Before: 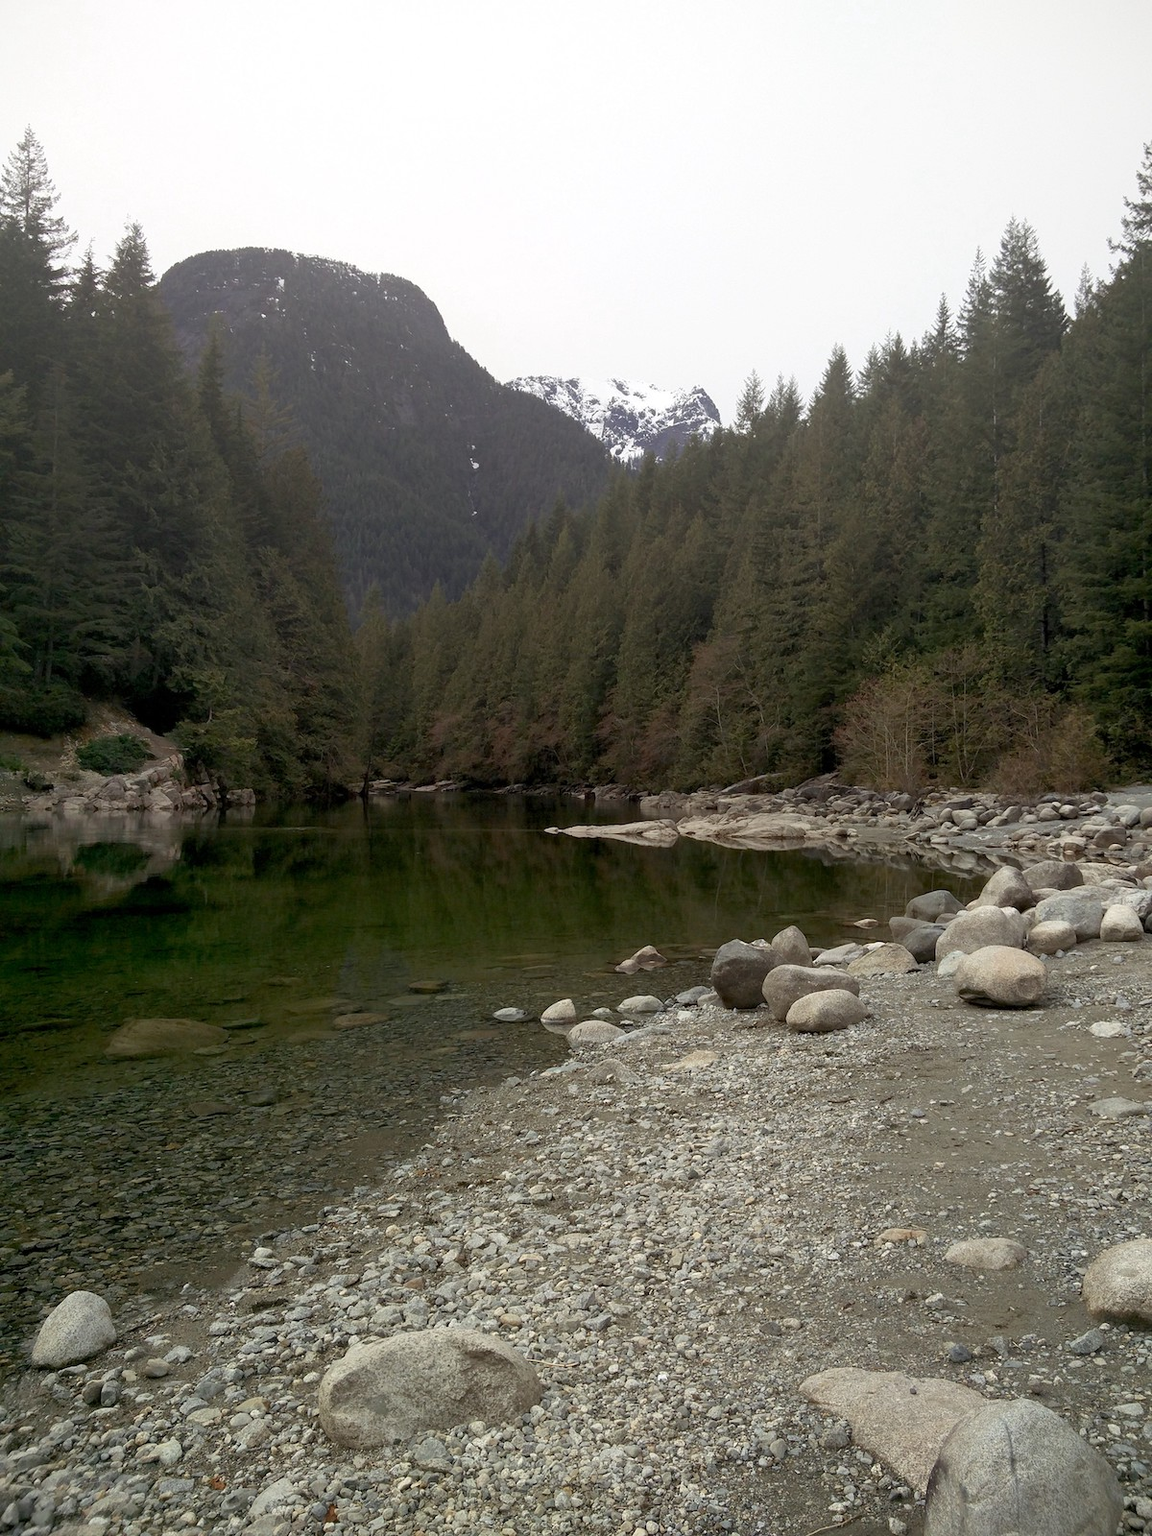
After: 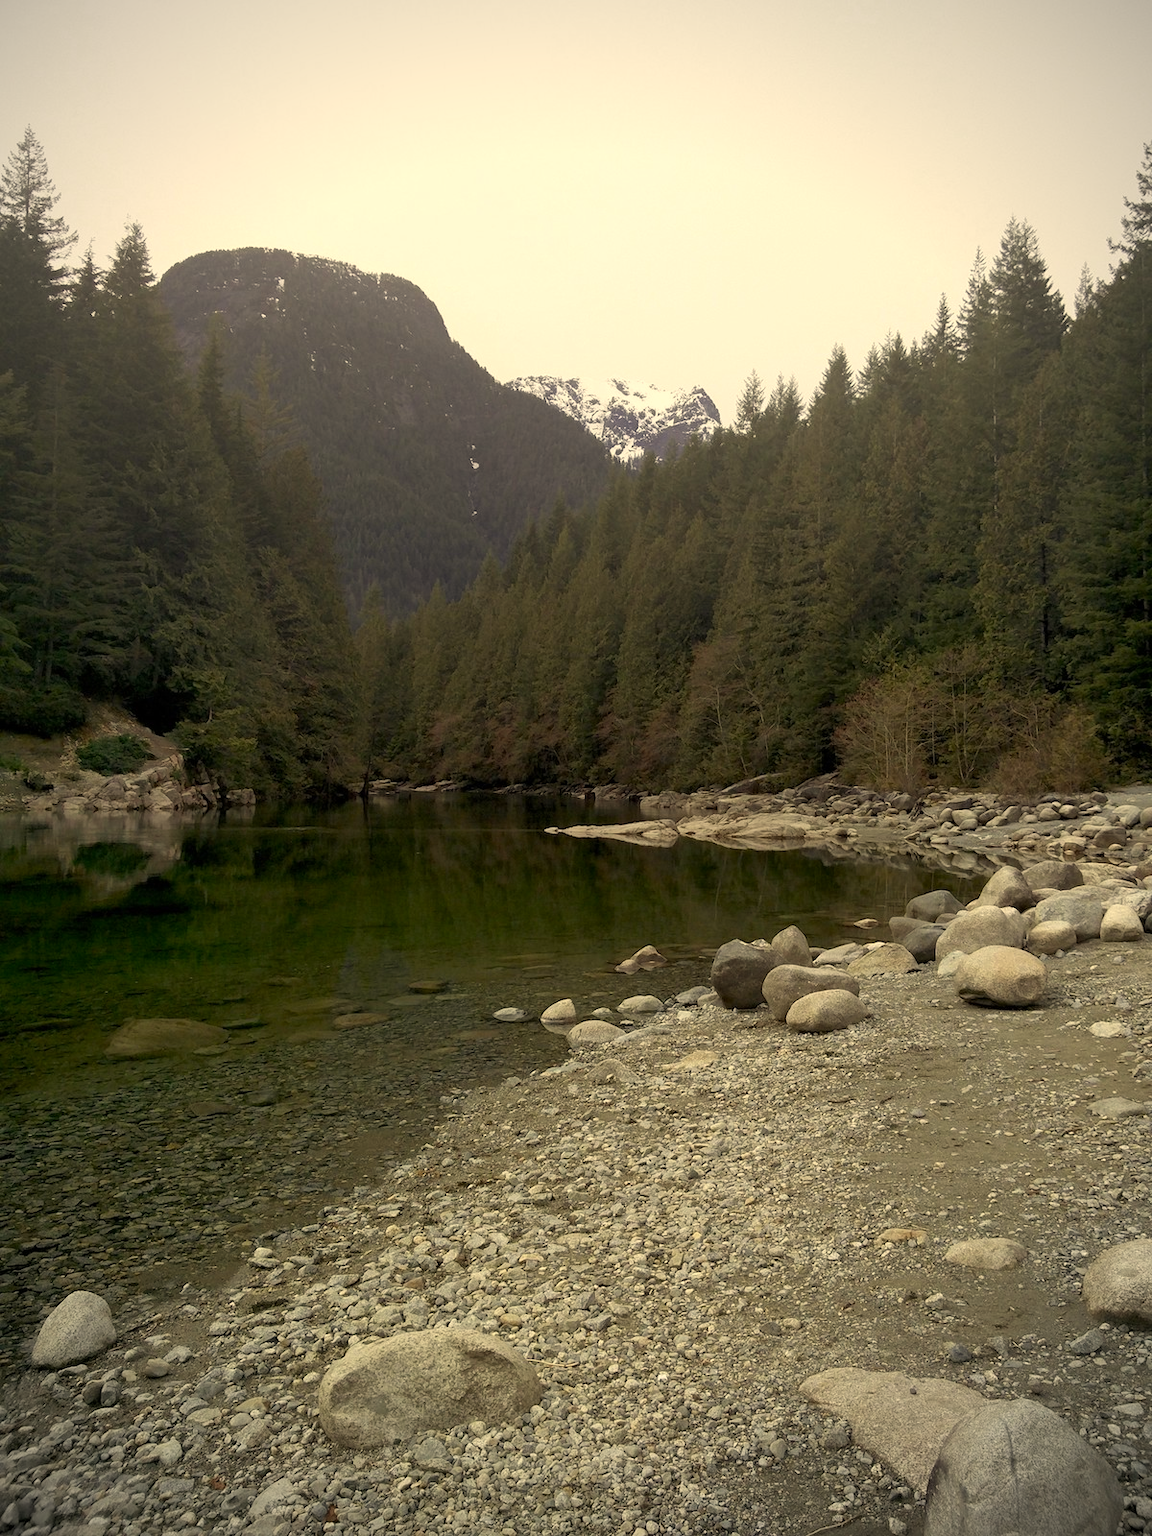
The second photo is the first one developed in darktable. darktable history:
vignetting: on, module defaults
color correction: highlights a* 2.72, highlights b* 22.8
